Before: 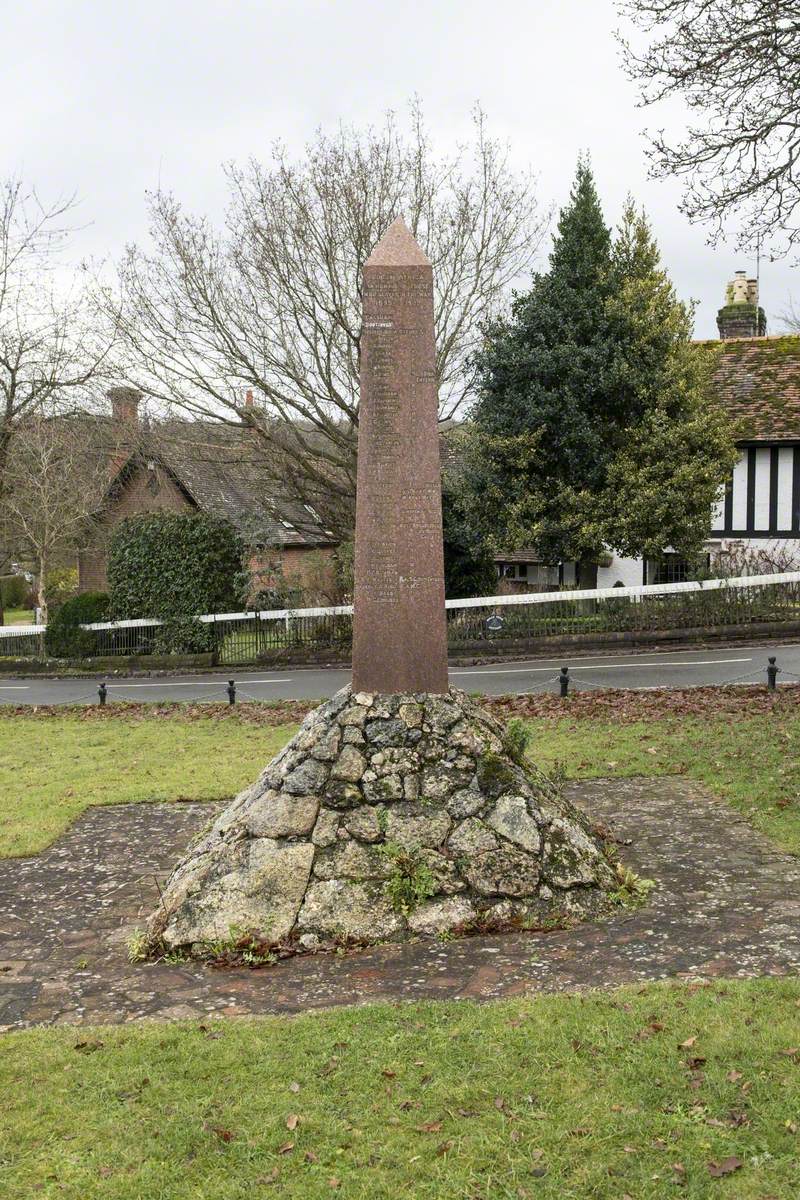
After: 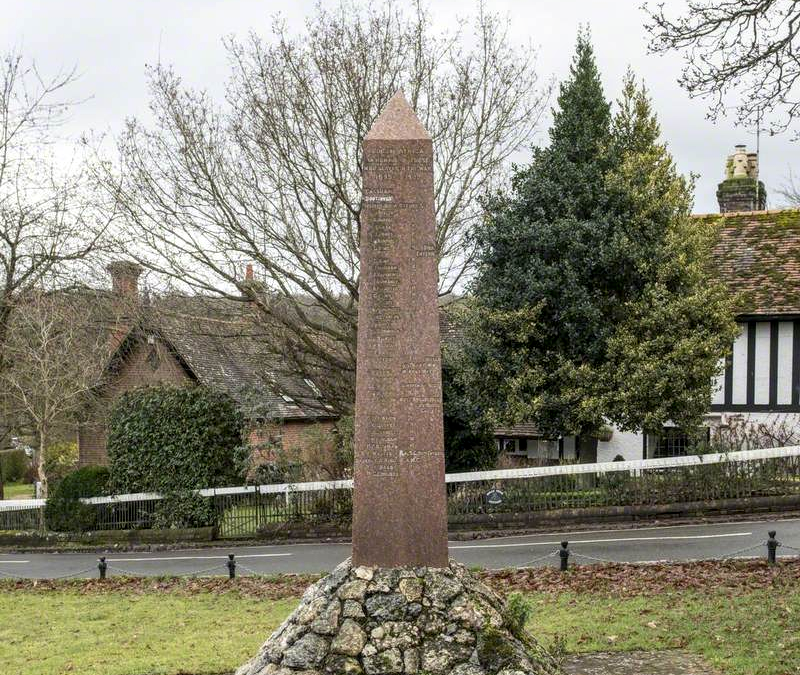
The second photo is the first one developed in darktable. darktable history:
crop and rotate: top 10.547%, bottom 33.164%
local contrast: on, module defaults
